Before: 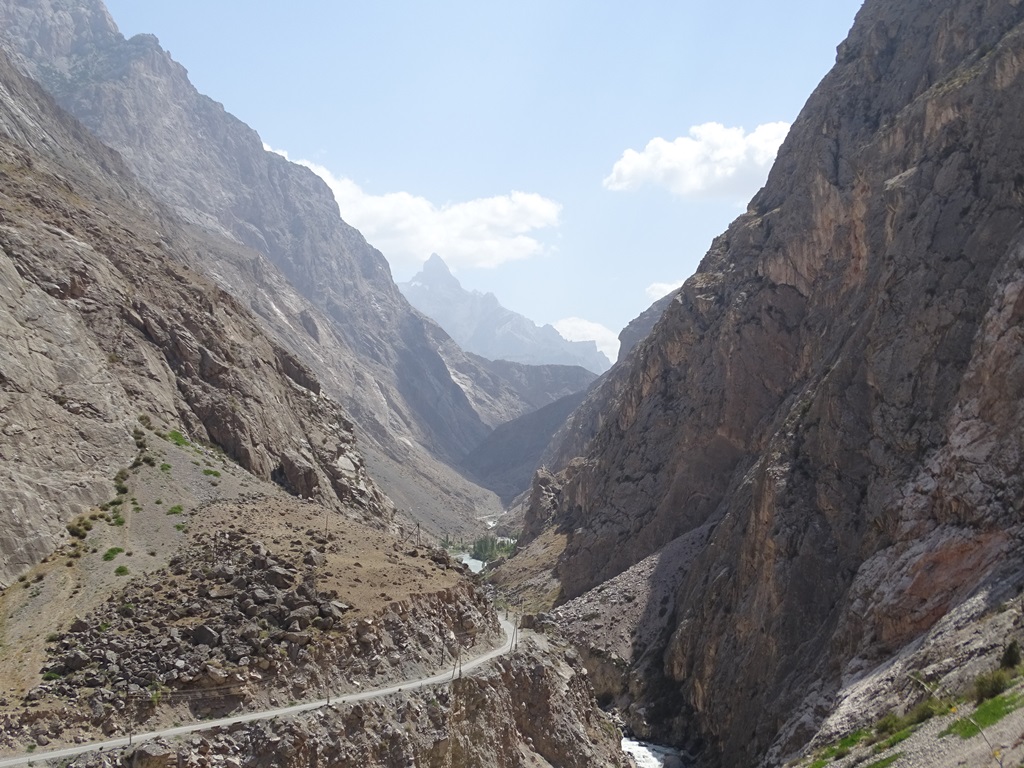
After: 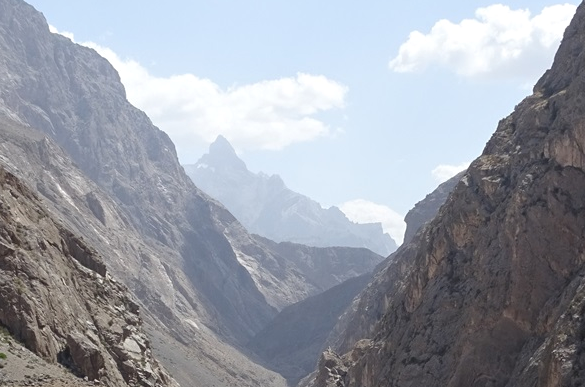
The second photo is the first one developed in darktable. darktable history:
crop: left 20.932%, top 15.471%, right 21.848%, bottom 34.081%
contrast equalizer: octaves 7, y [[0.6 ×6], [0.55 ×6], [0 ×6], [0 ×6], [0 ×6]], mix 0.2
